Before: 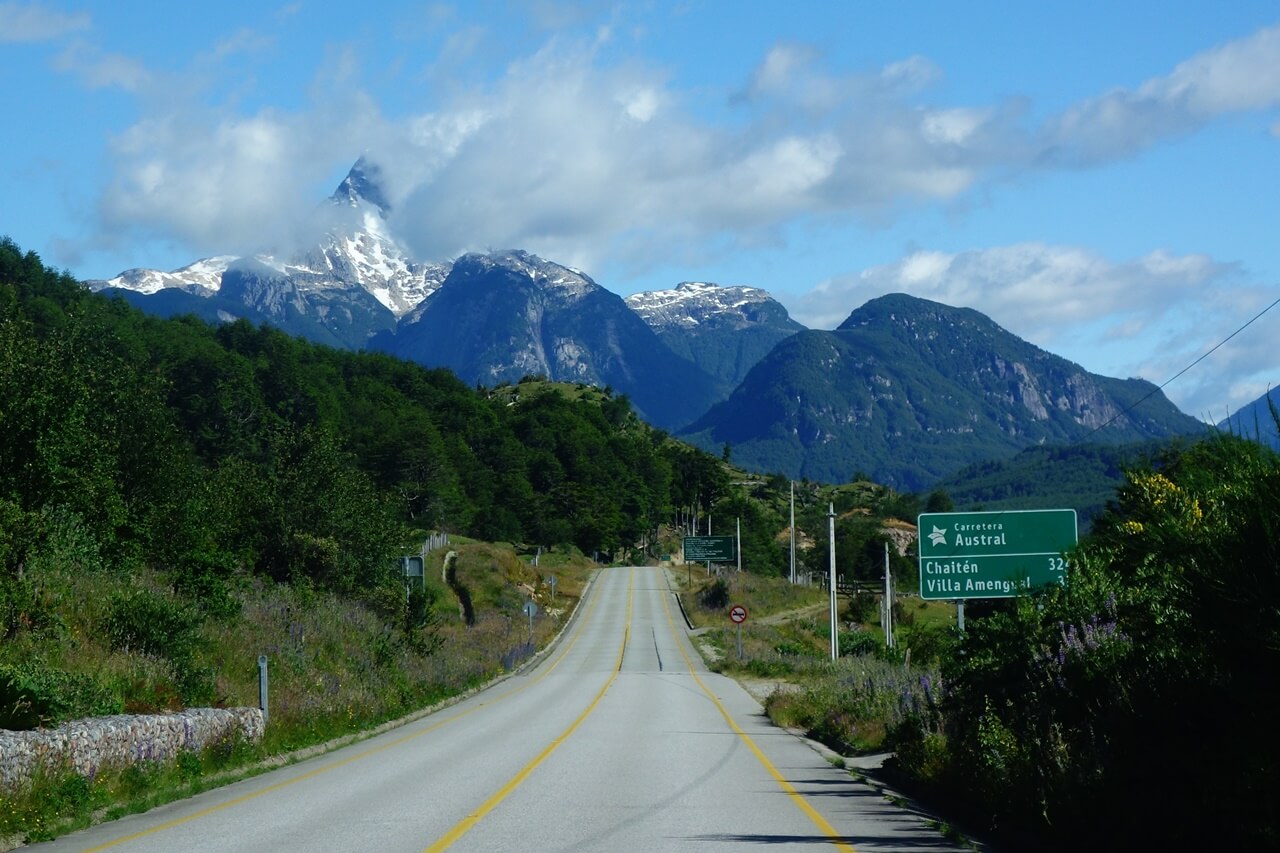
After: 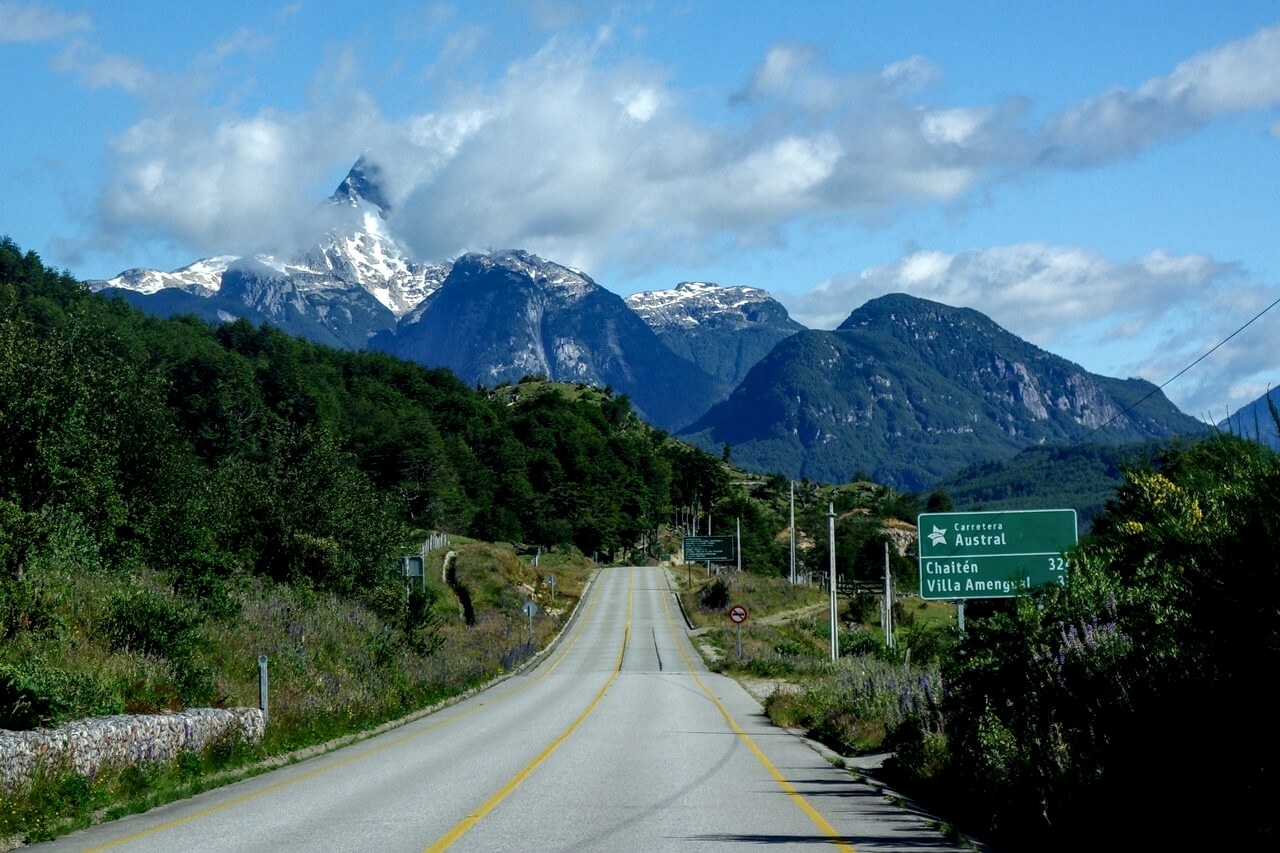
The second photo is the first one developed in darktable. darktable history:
local contrast: highlights 24%, detail 150%
